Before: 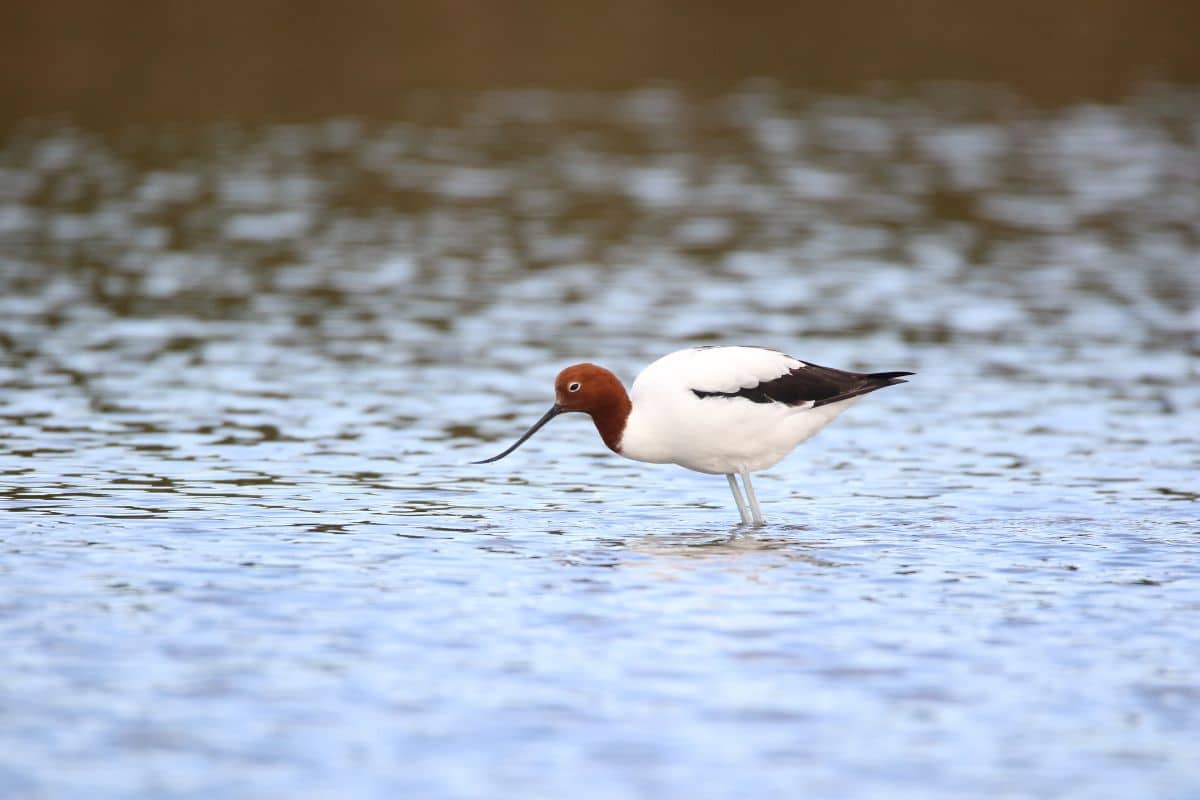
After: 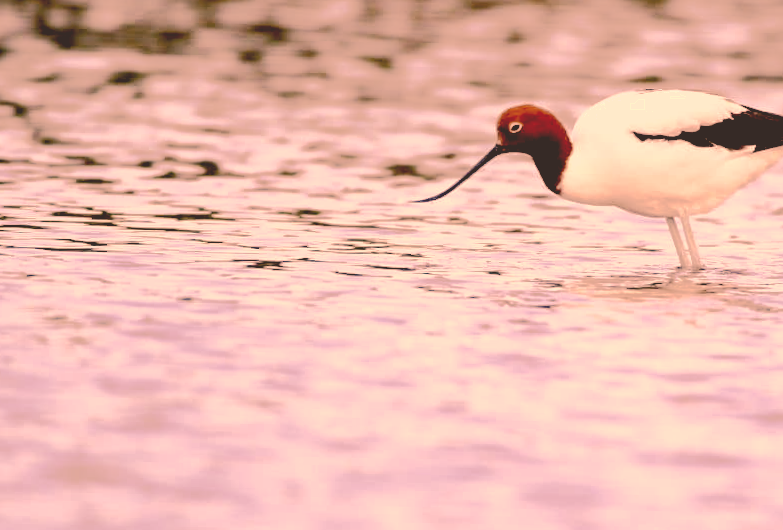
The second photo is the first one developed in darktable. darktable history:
crop and rotate: angle -1.01°, left 3.805%, top 31.973%, right 29.227%
base curve: curves: ch0 [(0.065, 0.026) (0.236, 0.358) (0.53, 0.546) (0.777, 0.841) (0.924, 0.992)], preserve colors none
color correction: highlights a* 39.37, highlights b* 39.71, saturation 0.693
